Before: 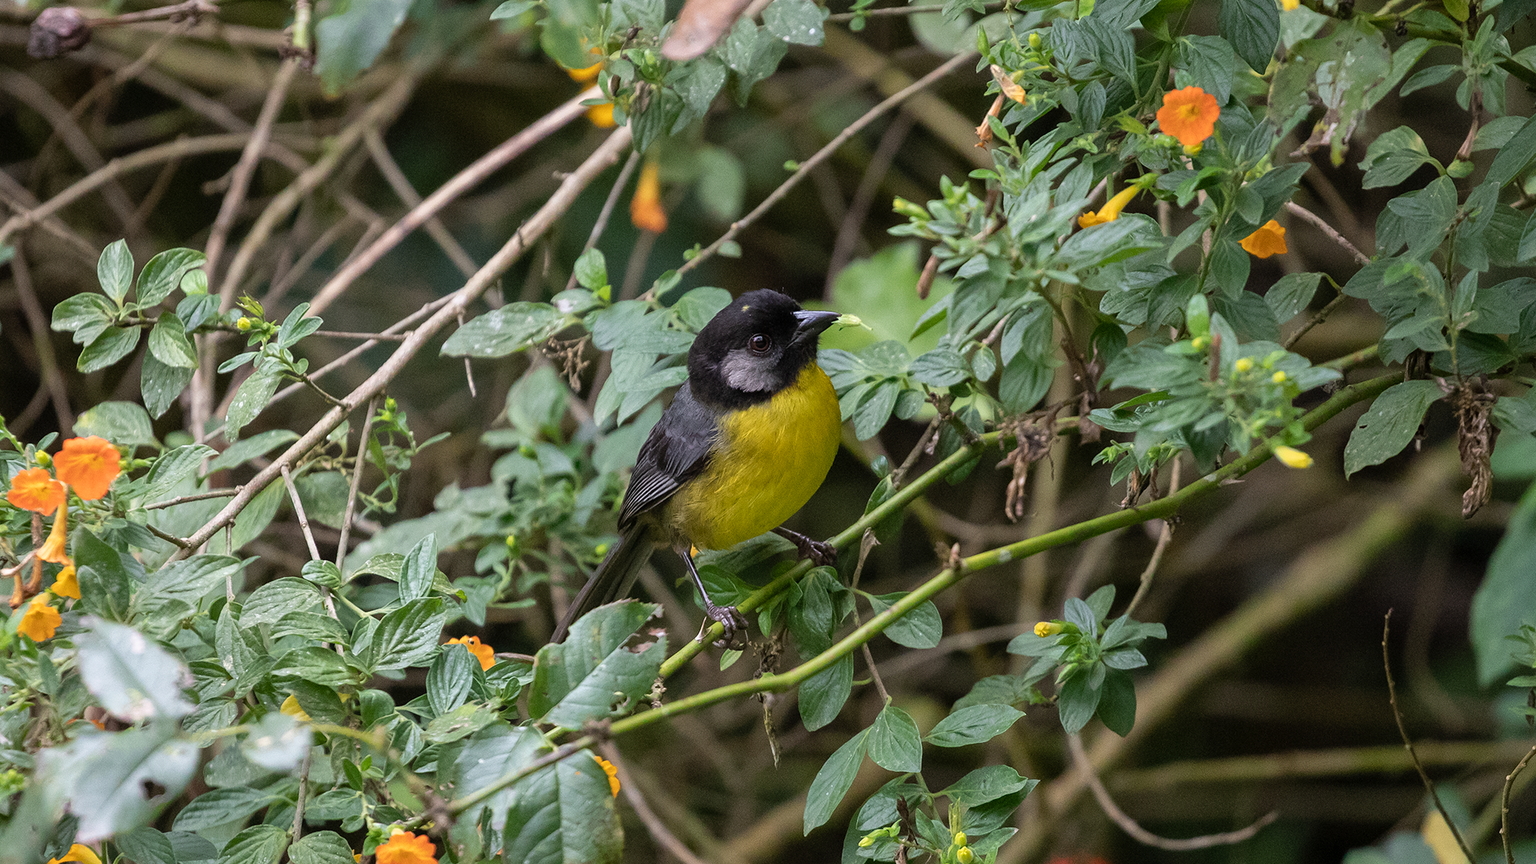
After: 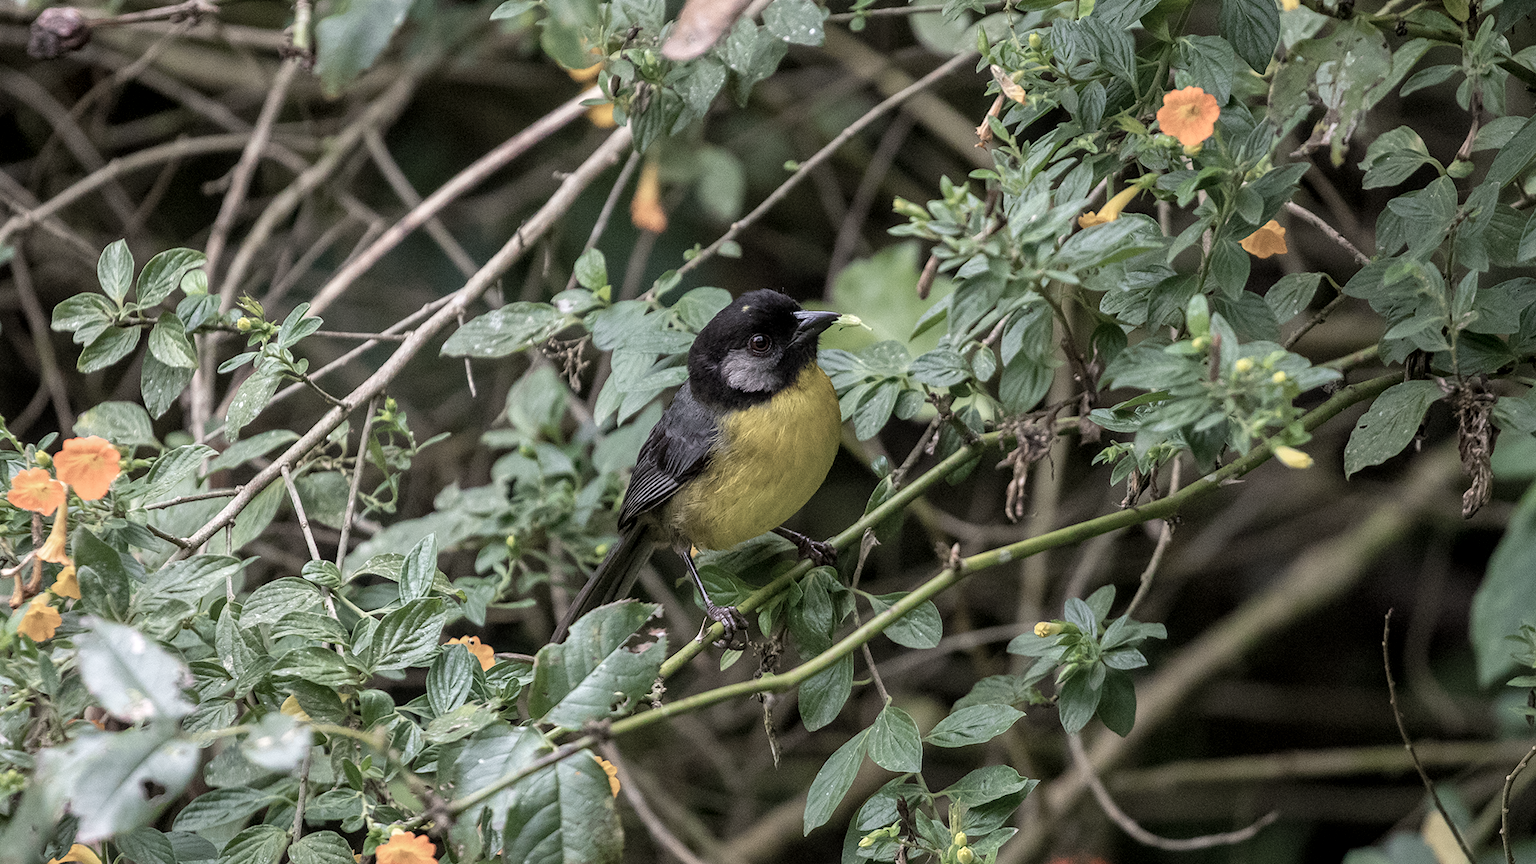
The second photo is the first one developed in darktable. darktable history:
local contrast: on, module defaults
color zones: curves: ch0 [(0, 0.559) (0.153, 0.551) (0.229, 0.5) (0.429, 0.5) (0.571, 0.5) (0.714, 0.5) (0.857, 0.5) (1, 0.559)]; ch1 [(0, 0.417) (0.112, 0.336) (0.213, 0.26) (0.429, 0.34) (0.571, 0.35) (0.683, 0.331) (0.857, 0.344) (1, 0.417)]
